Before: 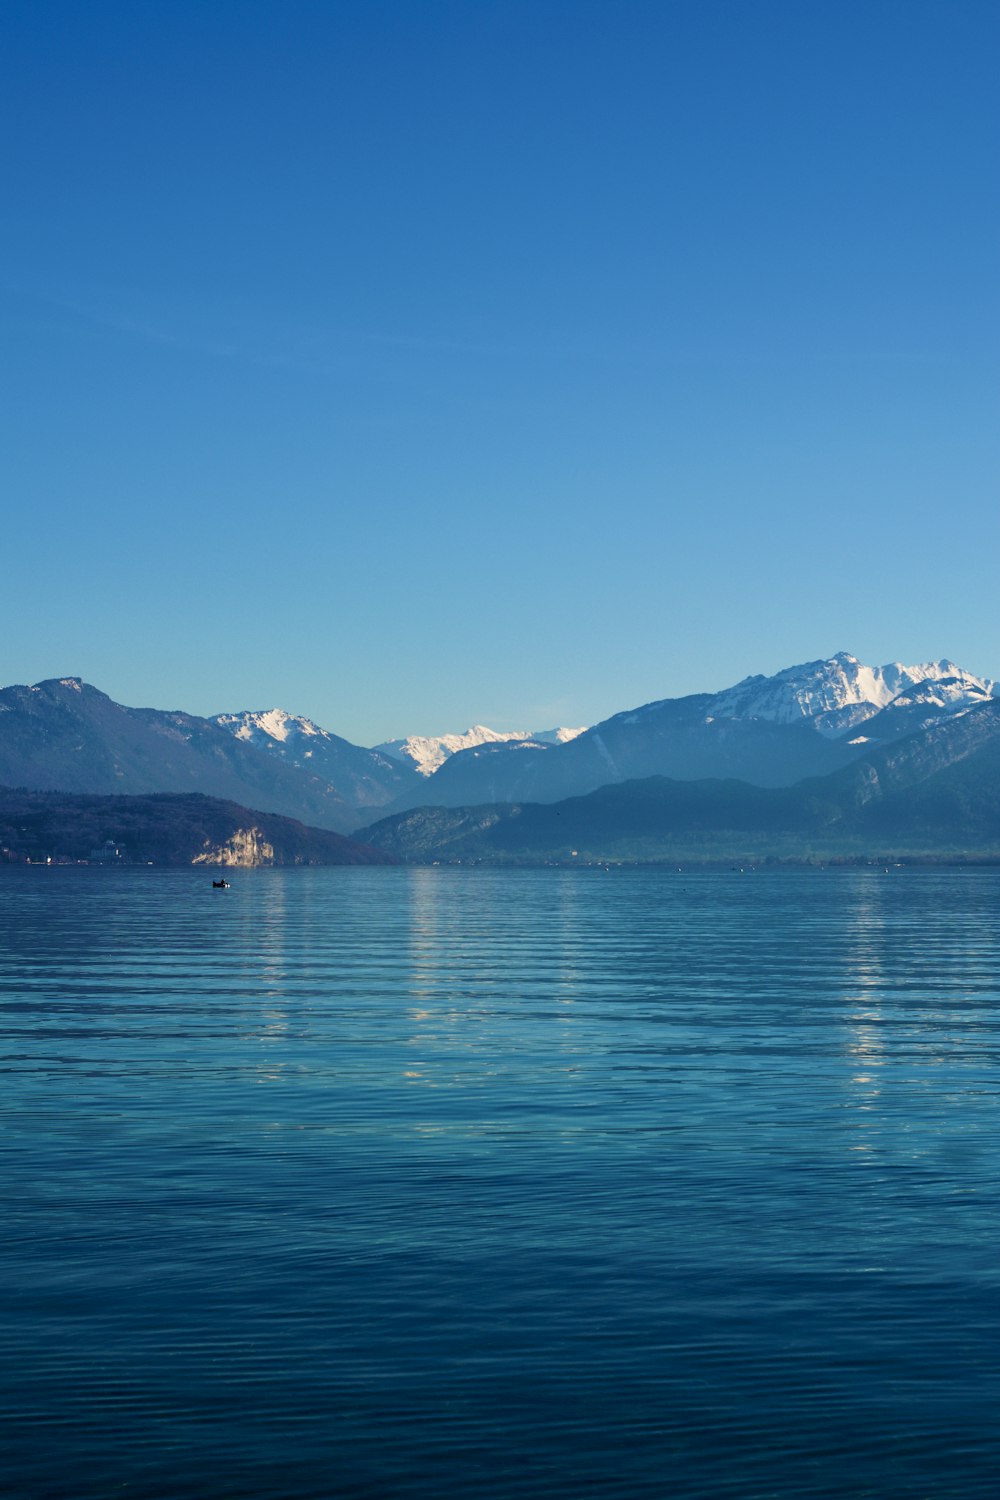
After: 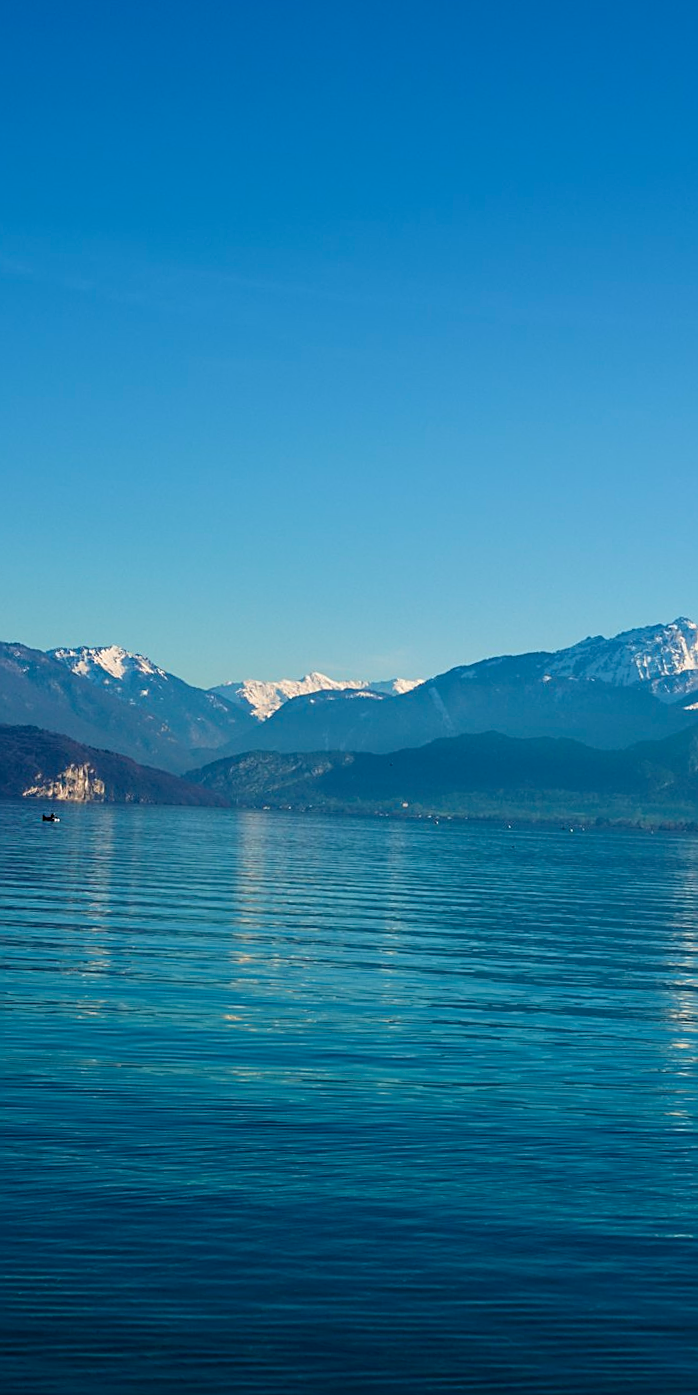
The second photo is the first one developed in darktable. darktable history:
crop and rotate: angle -2.88°, left 14.008%, top 0.031%, right 10.996%, bottom 0.04%
sharpen: amount 0.544
